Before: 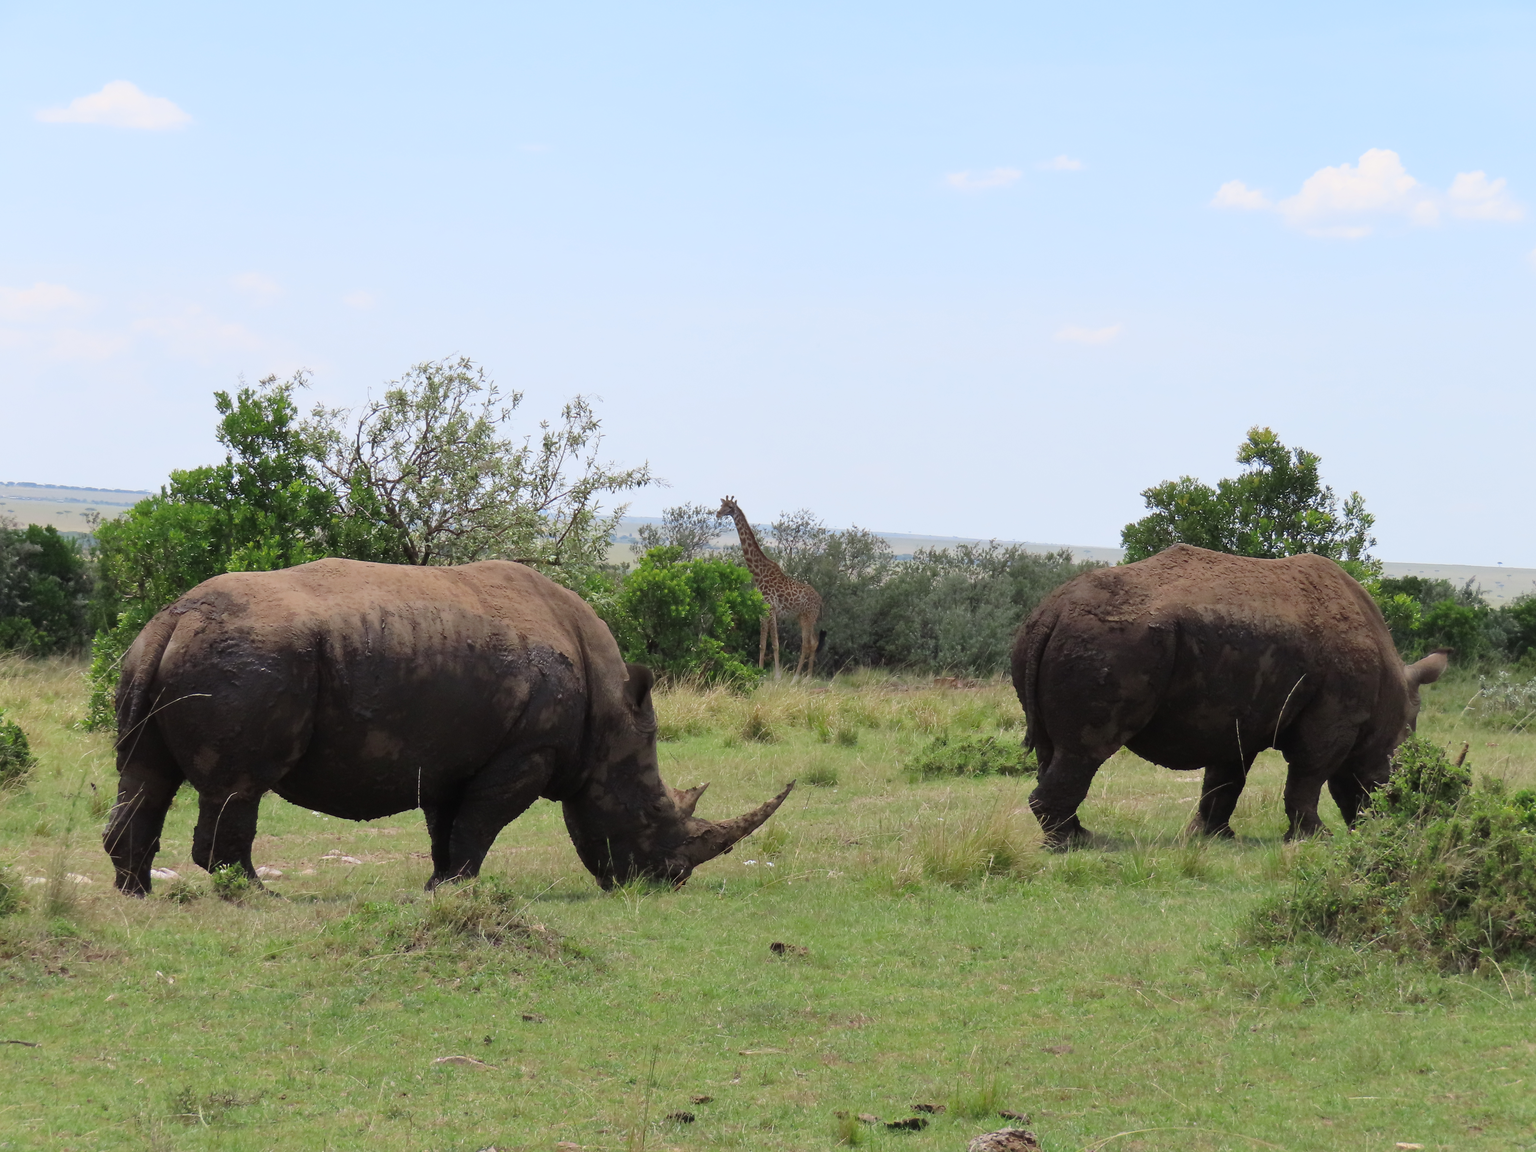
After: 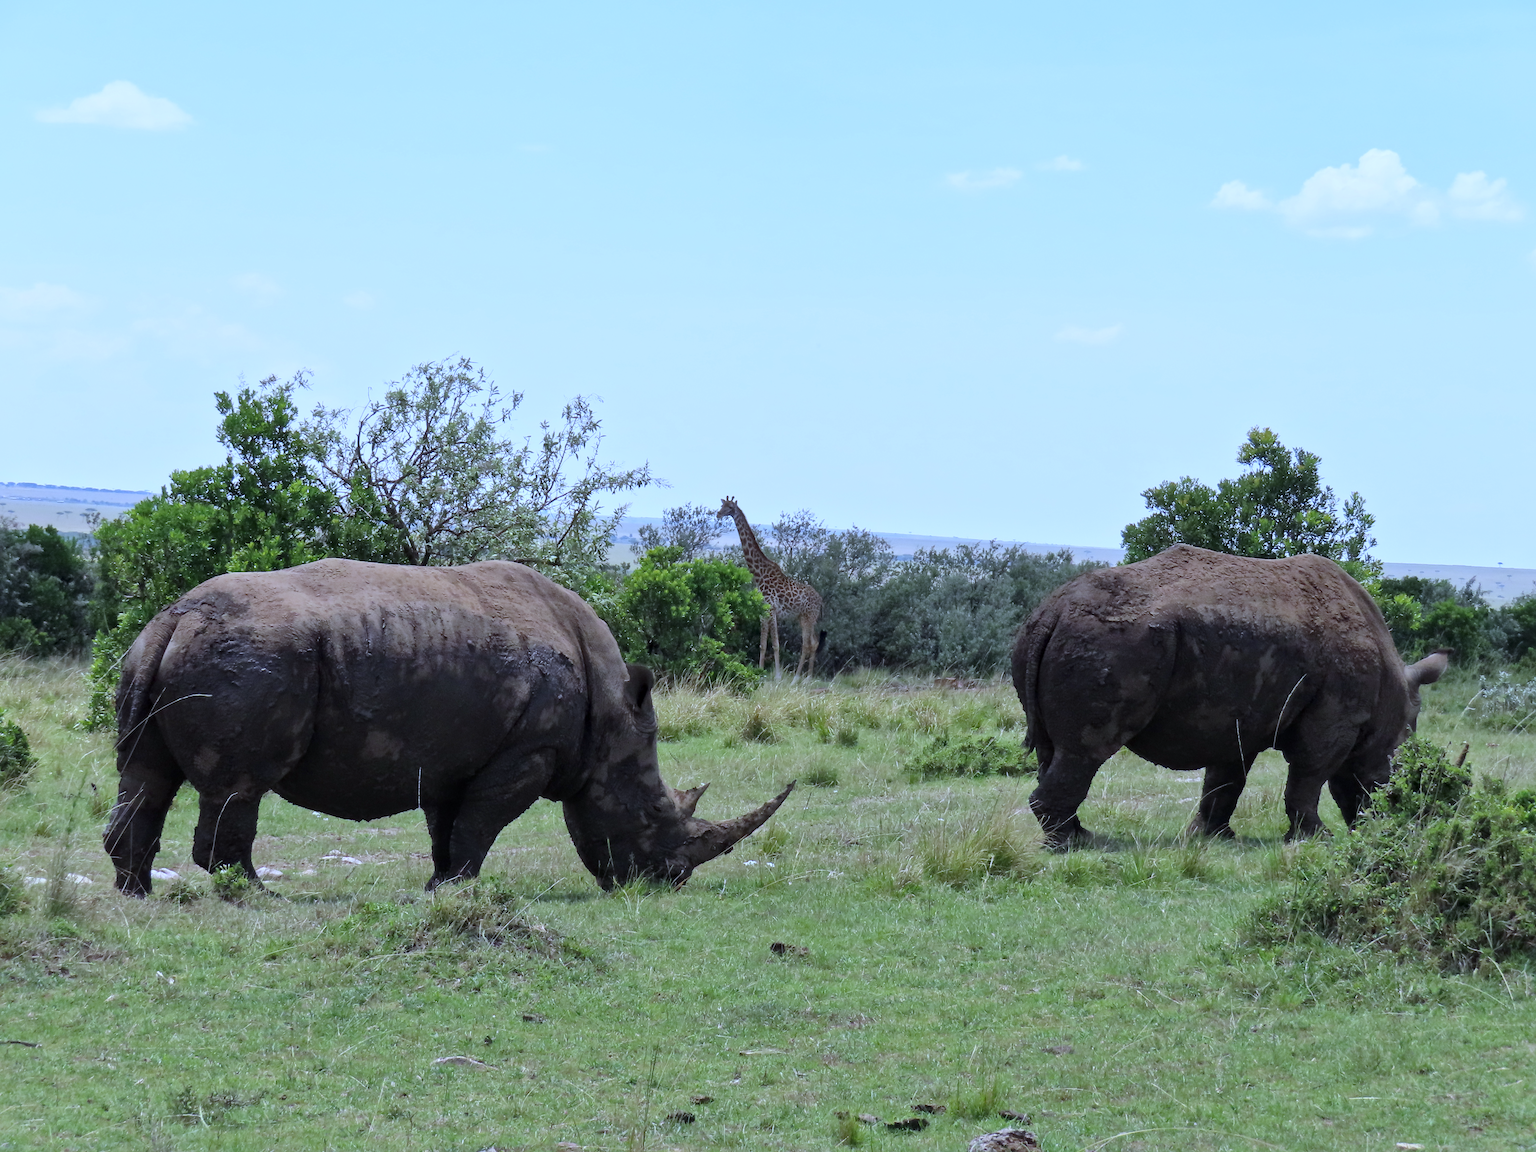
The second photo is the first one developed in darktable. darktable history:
white balance: red 0.871, blue 1.249
local contrast: mode bilateral grid, contrast 20, coarseness 50, detail 150%, midtone range 0.2
